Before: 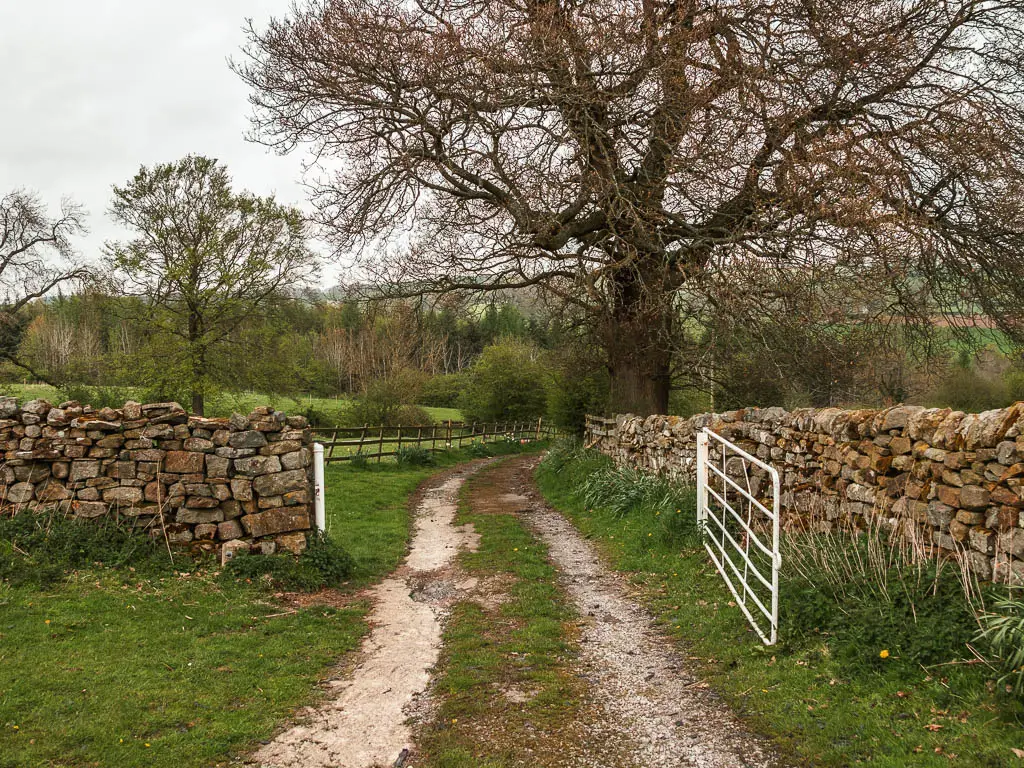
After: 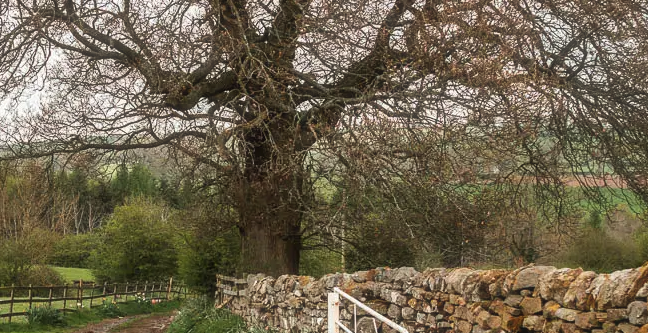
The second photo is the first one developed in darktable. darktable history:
shadows and highlights: shadows 61.3, highlights -60.36, soften with gaussian
haze removal: strength -0.049, compatibility mode true, adaptive false
exposure: compensate highlight preservation false
crop: left 36.041%, top 18.318%, right 0.622%, bottom 38.259%
